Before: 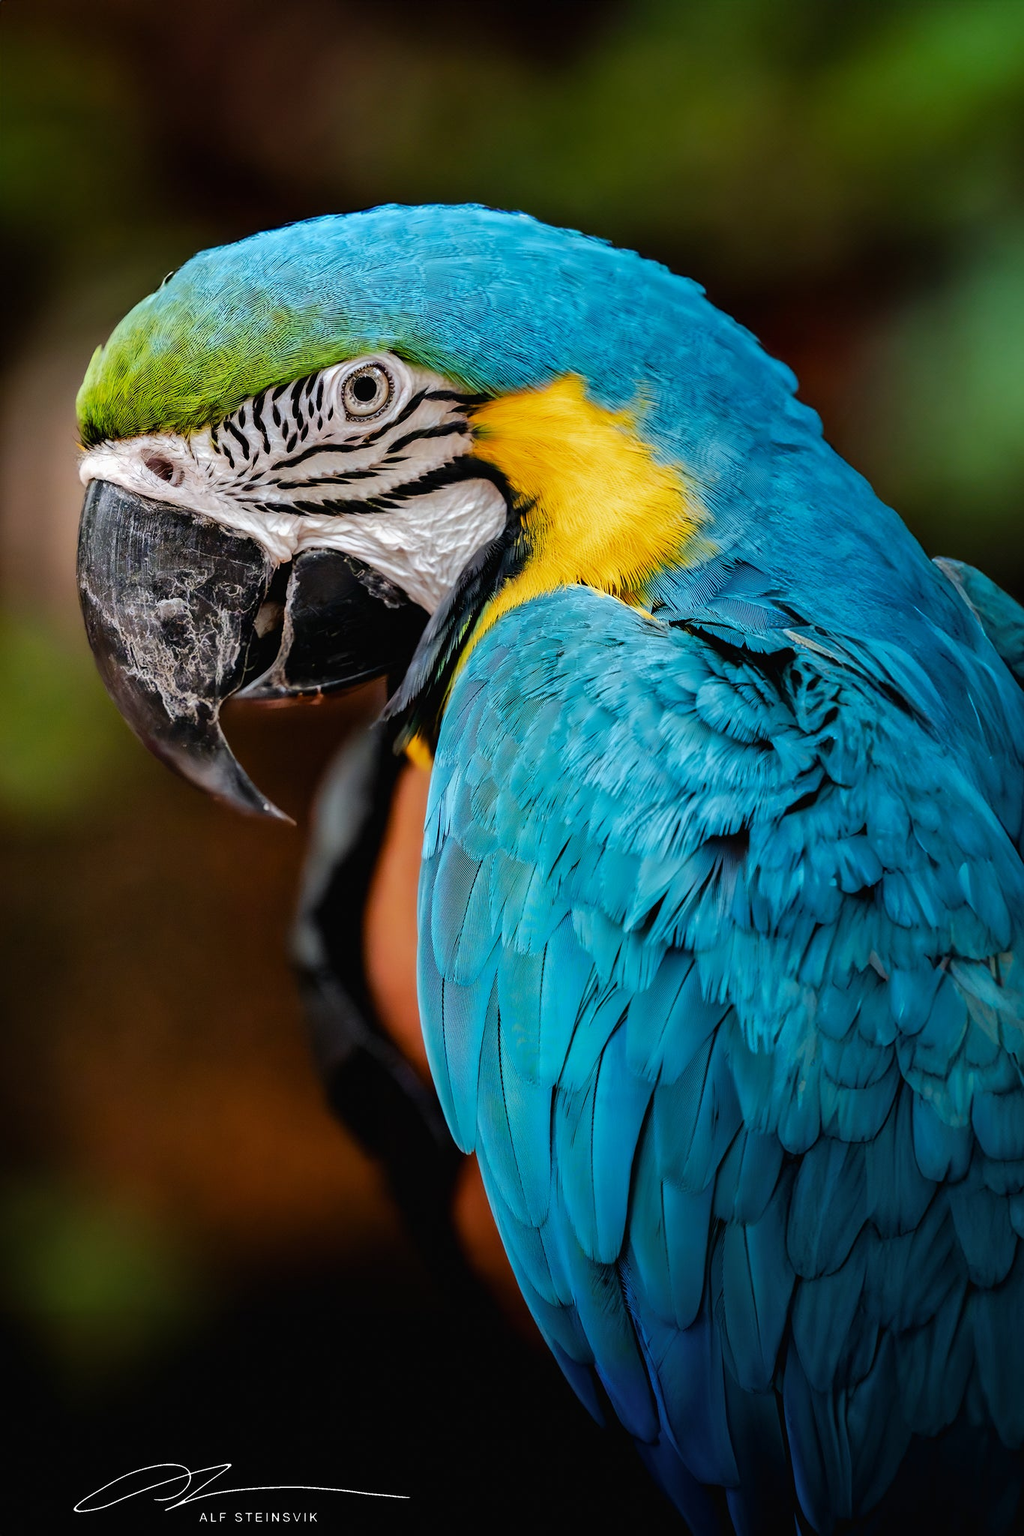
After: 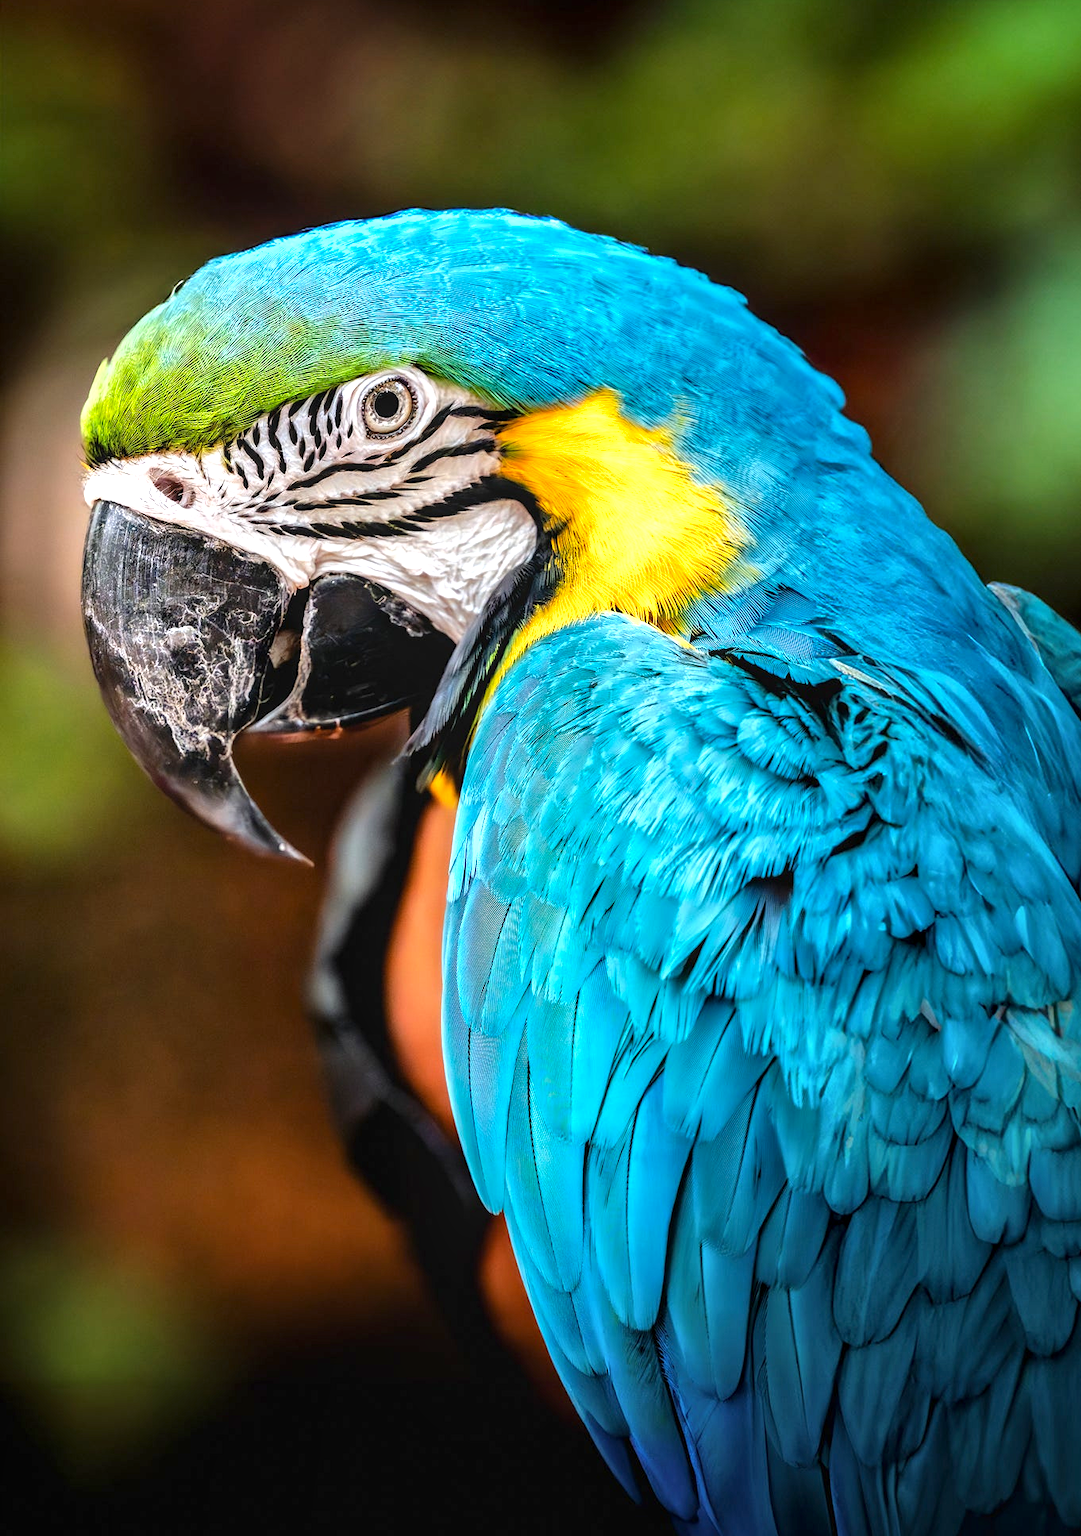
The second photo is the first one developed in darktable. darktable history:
crop: top 0.448%, right 0.264%, bottom 5.045%
shadows and highlights: shadows -20, white point adjustment -2, highlights -35
exposure: black level correction 0, exposure 1 EV, compensate highlight preservation false
local contrast: on, module defaults
